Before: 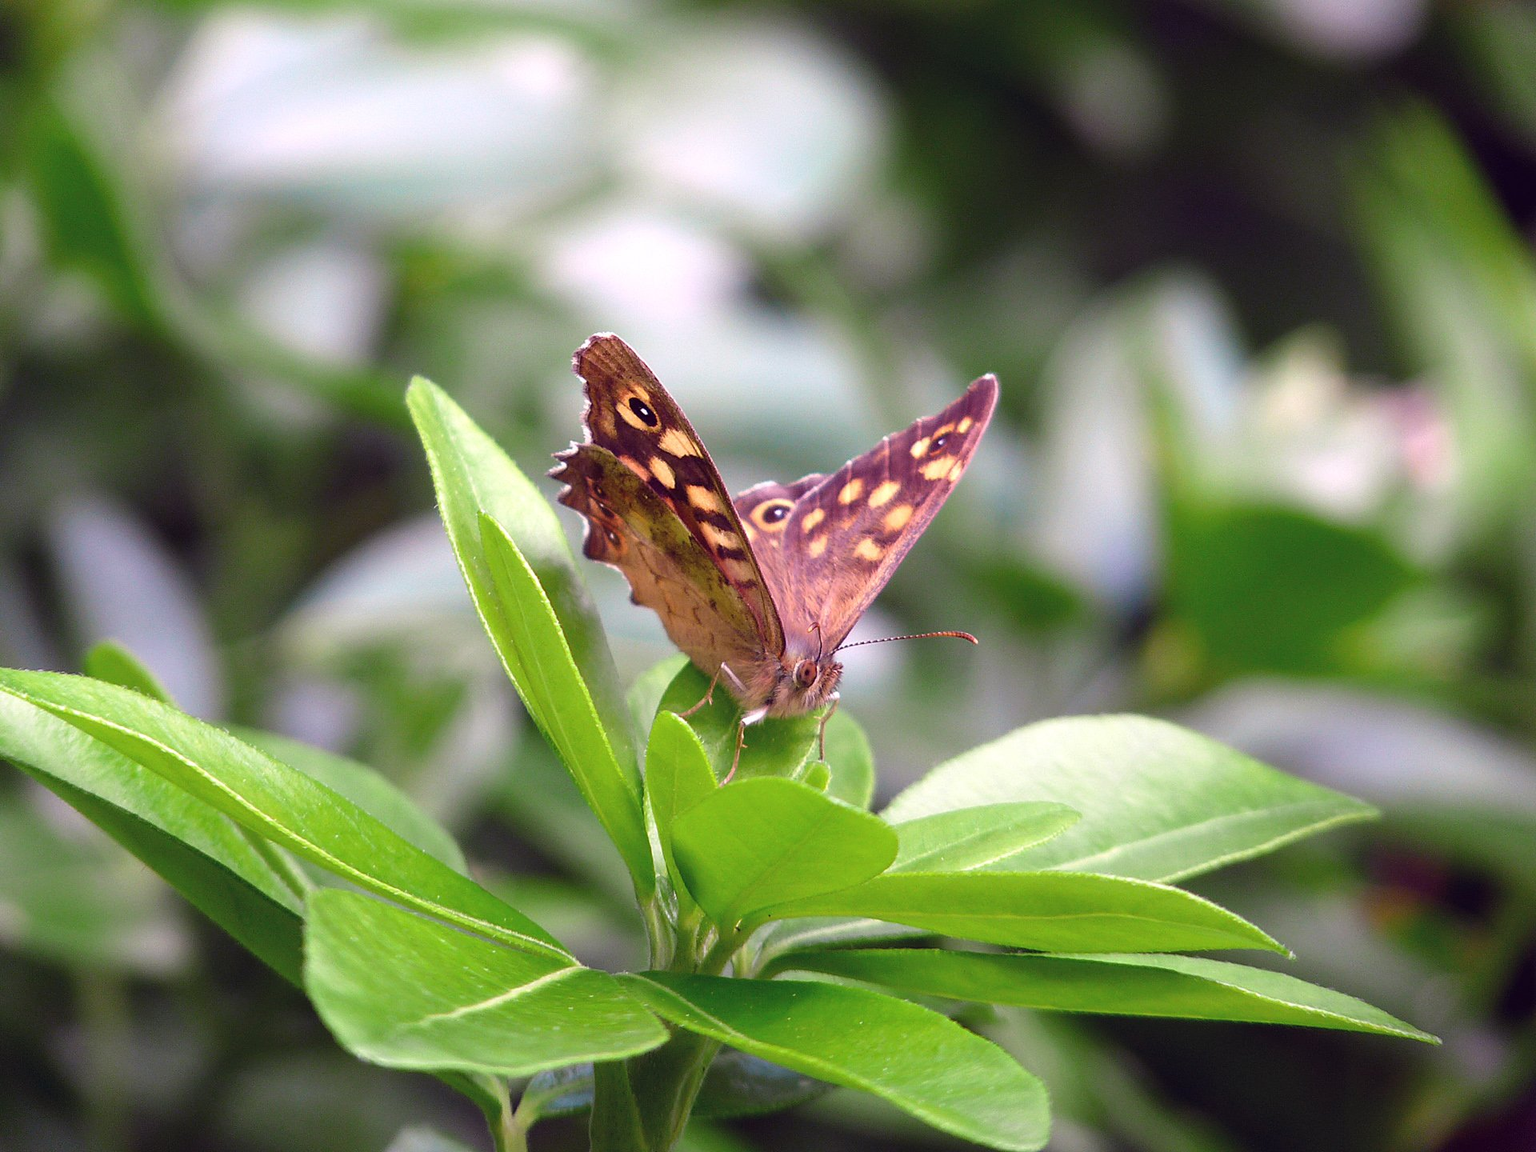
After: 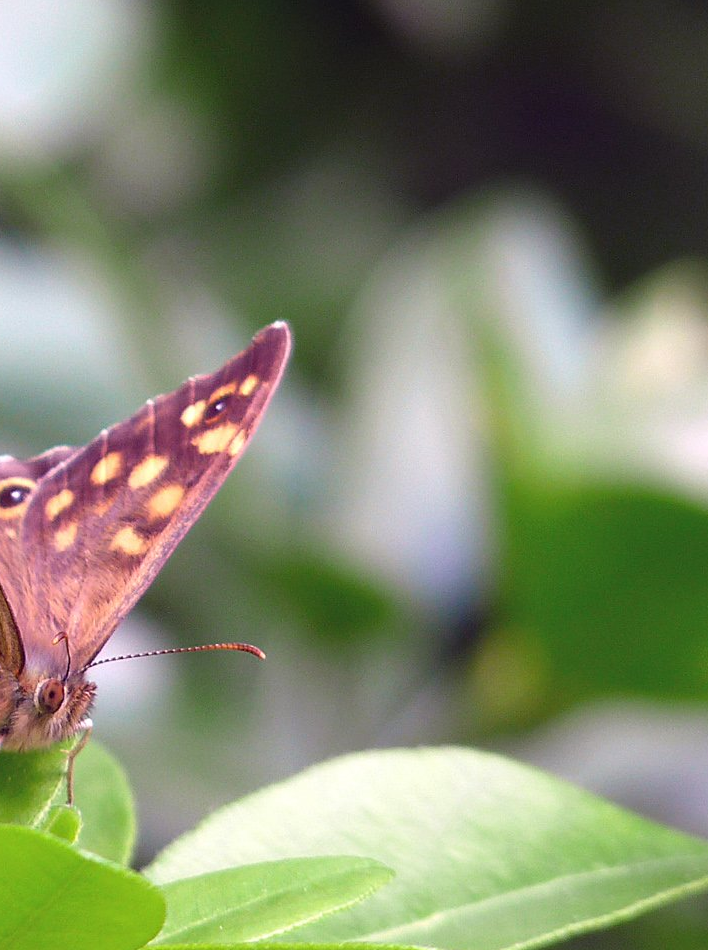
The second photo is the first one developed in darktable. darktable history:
exposure: compensate highlight preservation false
crop and rotate: left 49.86%, top 10.146%, right 13.235%, bottom 23.87%
